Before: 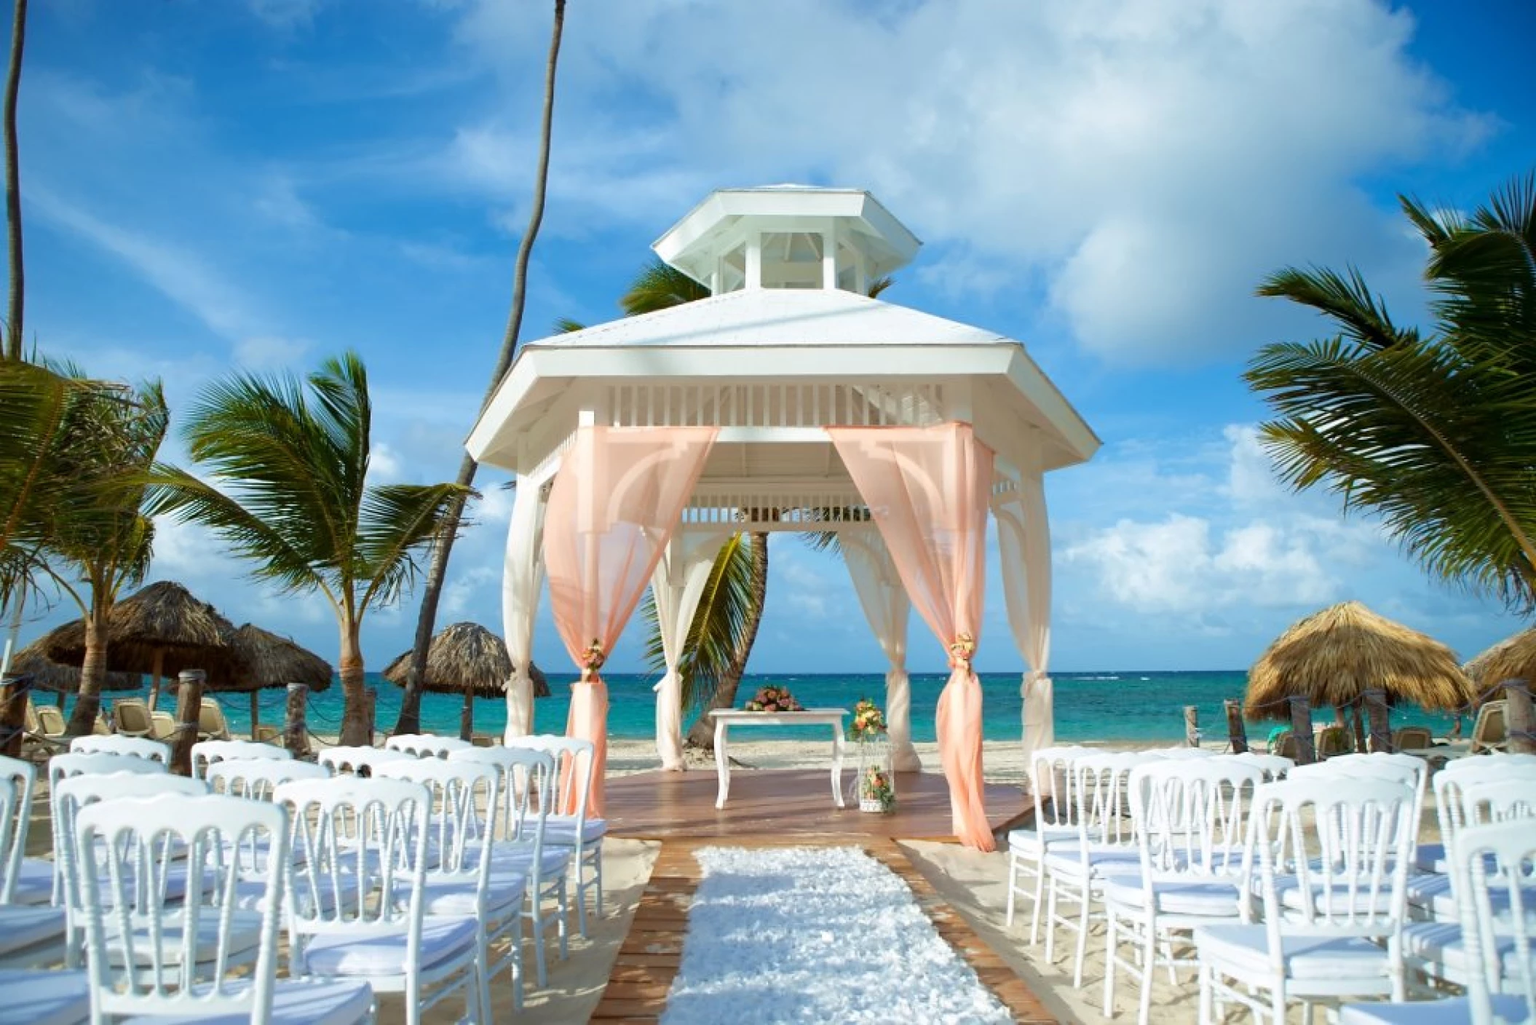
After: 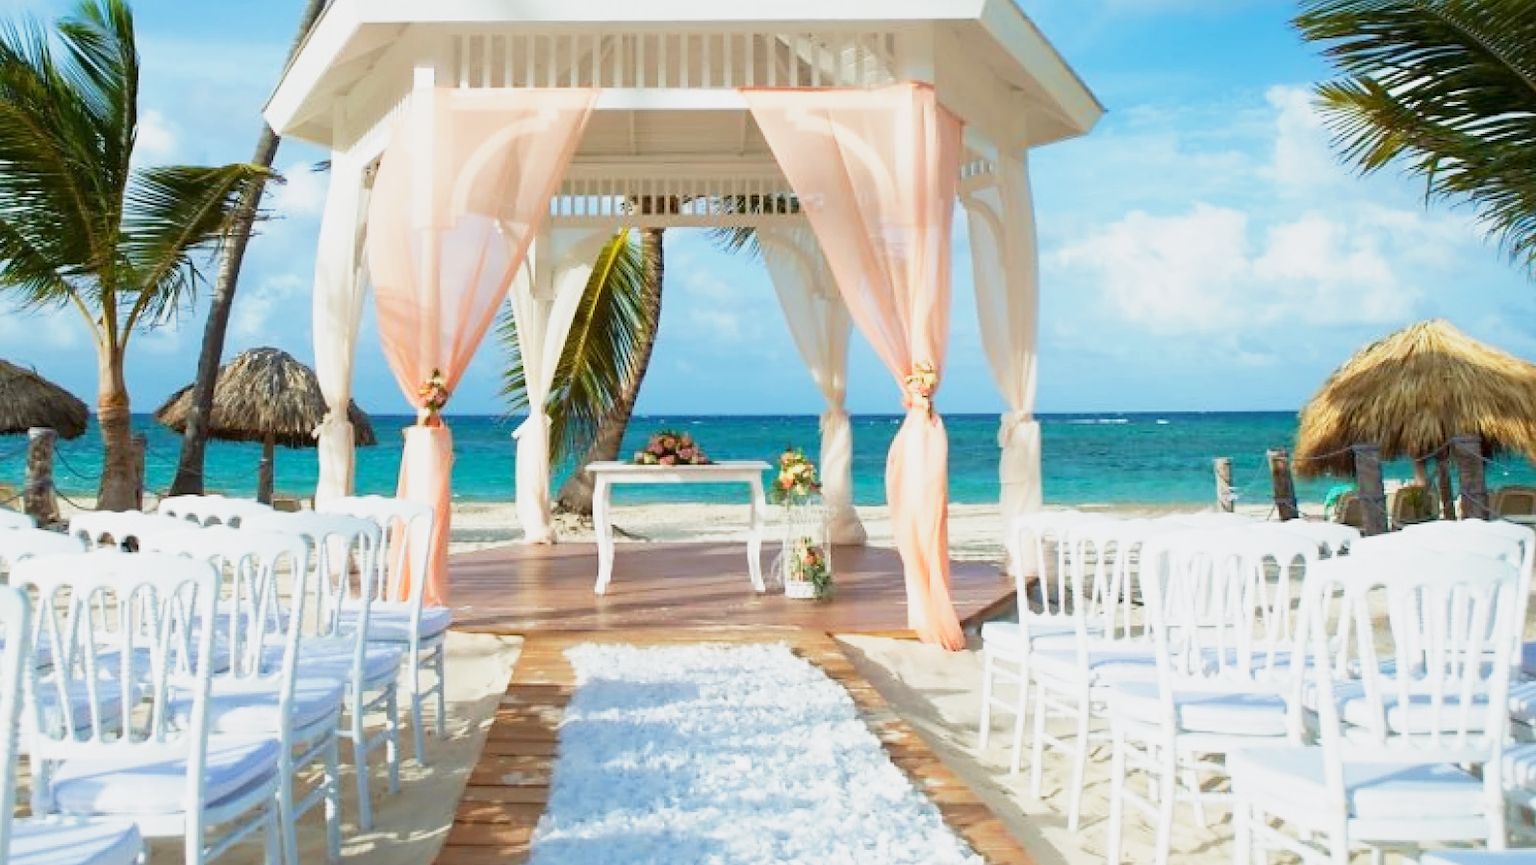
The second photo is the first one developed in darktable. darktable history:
base curve: curves: ch0 [(0, 0) (0.088, 0.125) (0.176, 0.251) (0.354, 0.501) (0.613, 0.749) (1, 0.877)], preserve colors none
crop and rotate: left 17.299%, top 35.115%, right 7.015%, bottom 1.024%
